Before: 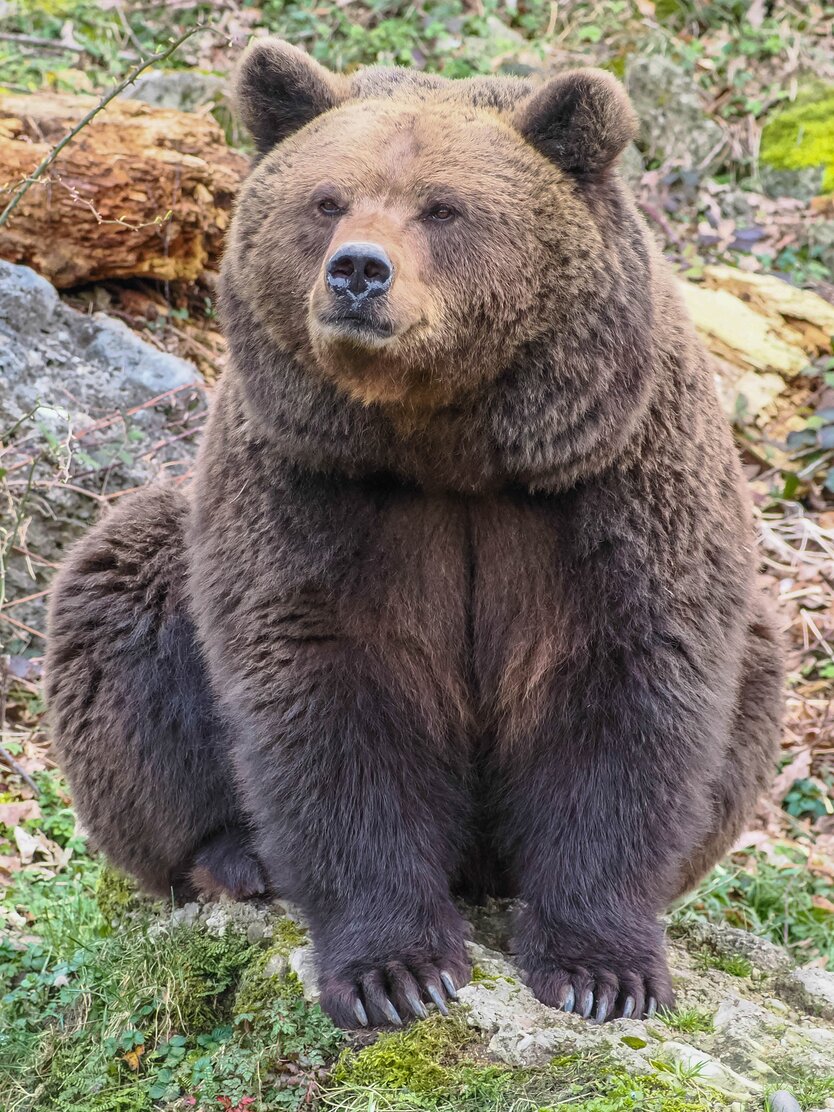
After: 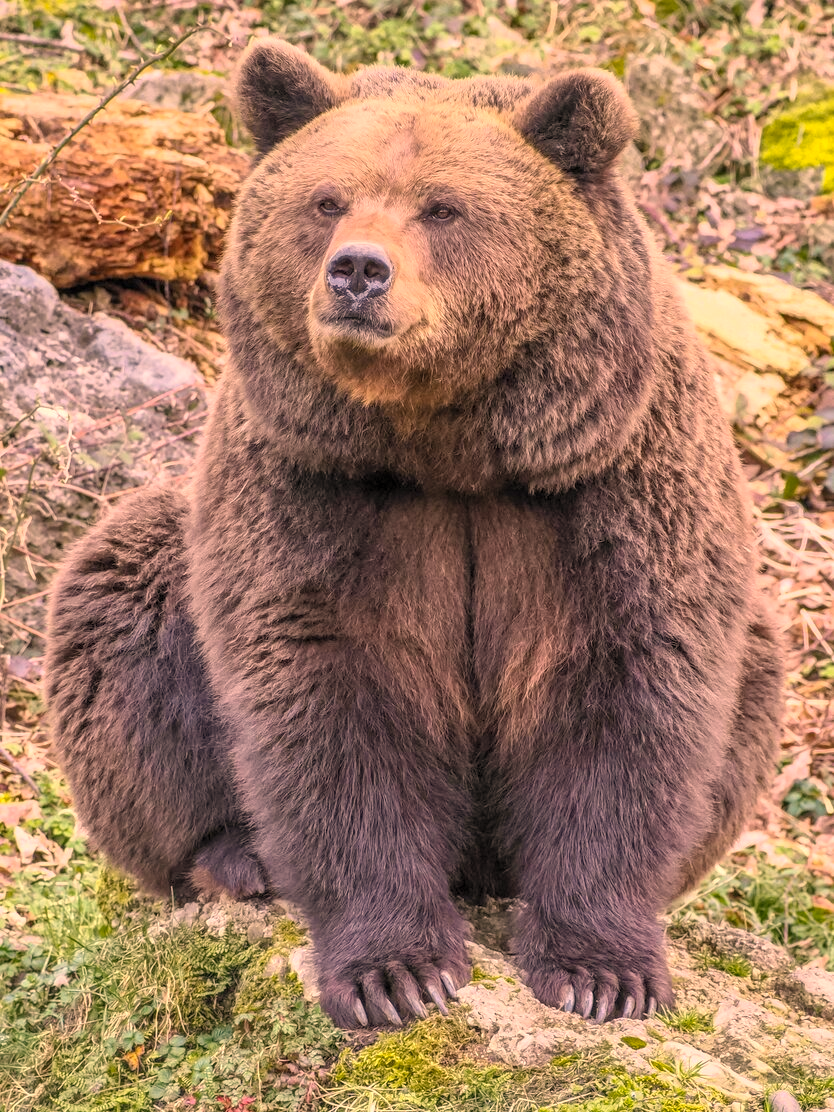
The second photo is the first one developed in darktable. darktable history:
shadows and highlights: shadows 25, highlights -48, soften with gaussian
contrast brightness saturation: brightness 0.15
color correction: highlights a* 21.88, highlights b* 22.25
local contrast: on, module defaults
